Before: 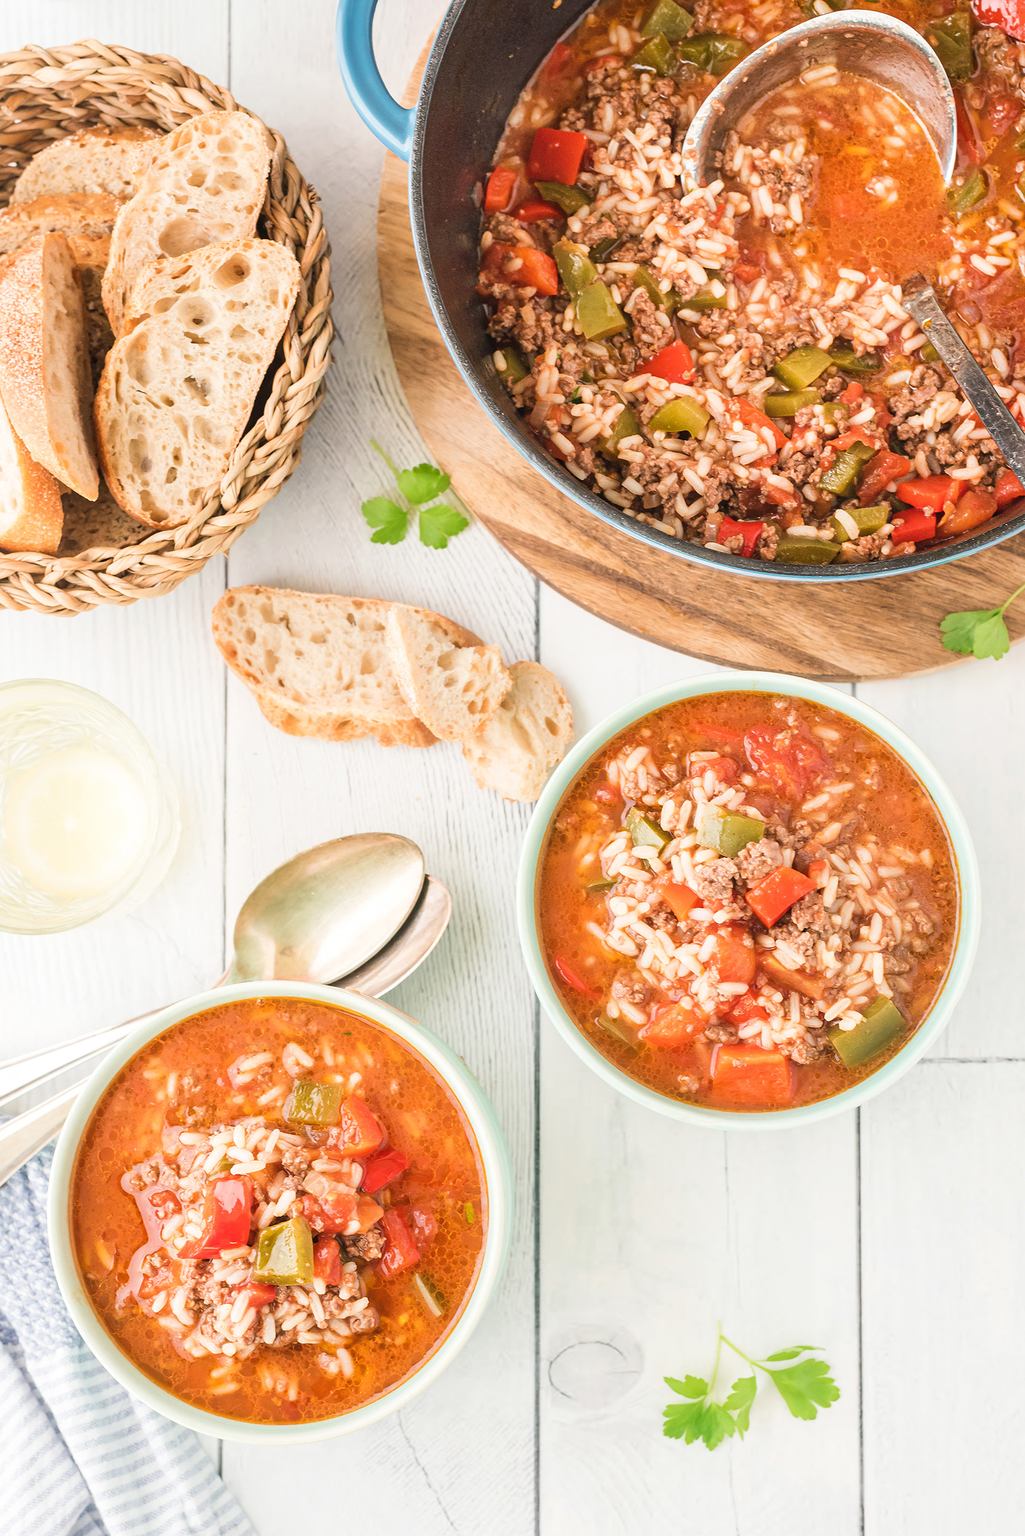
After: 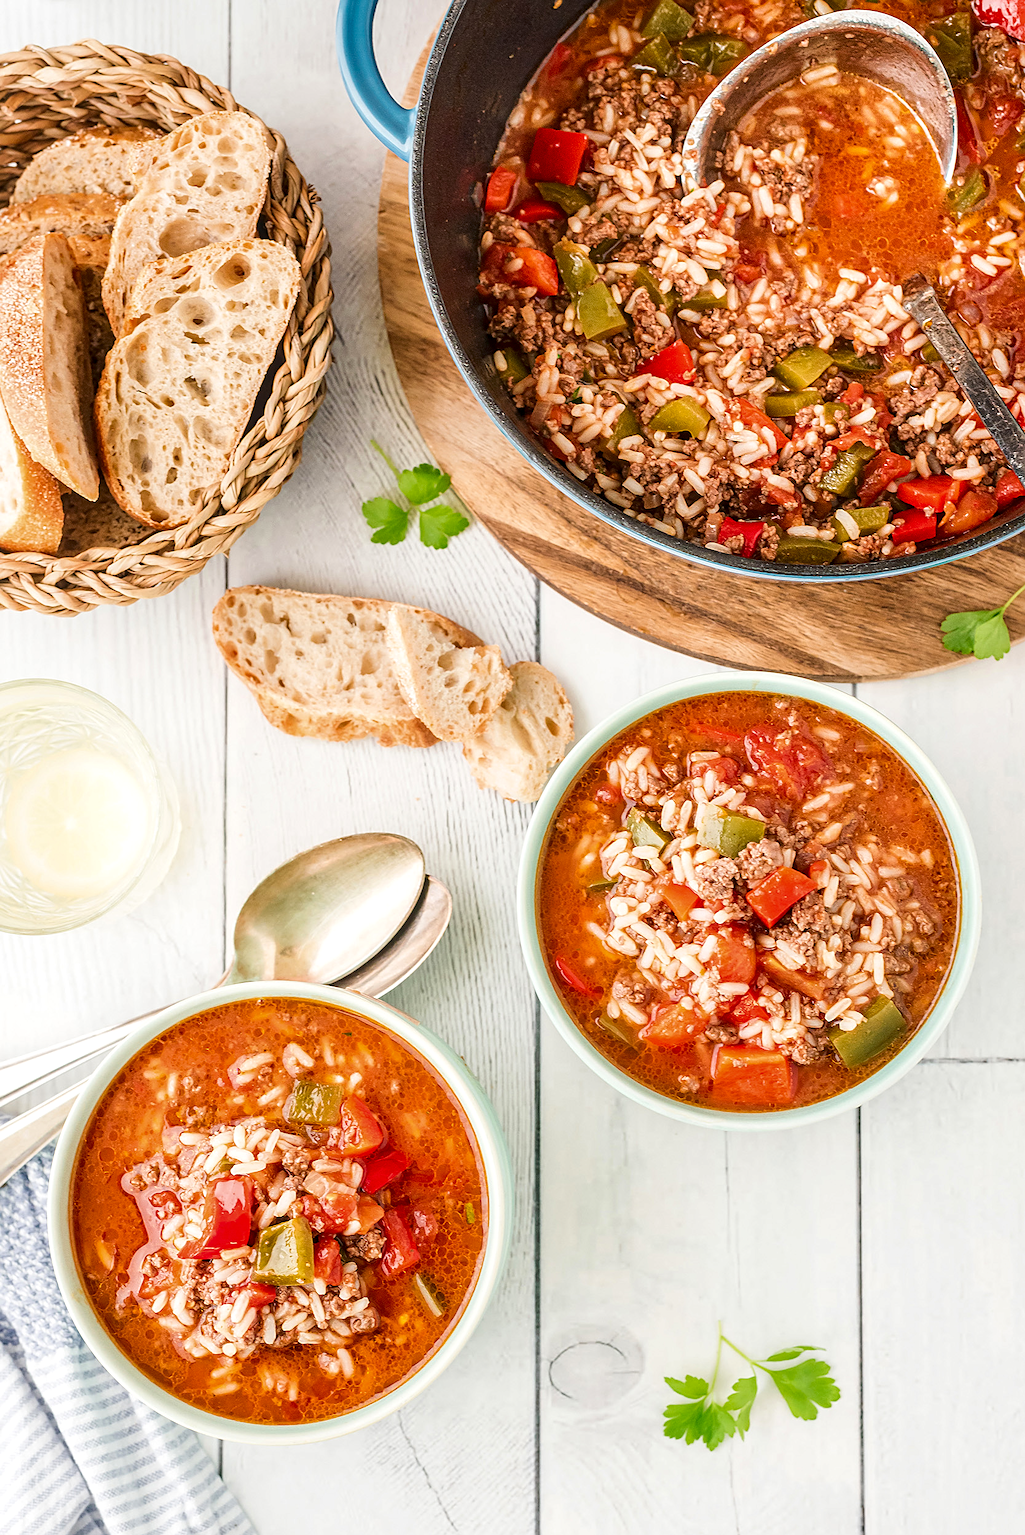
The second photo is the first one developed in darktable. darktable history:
sharpen: on, module defaults
contrast brightness saturation: contrast 0.07, brightness -0.14, saturation 0.11
local contrast: on, module defaults
